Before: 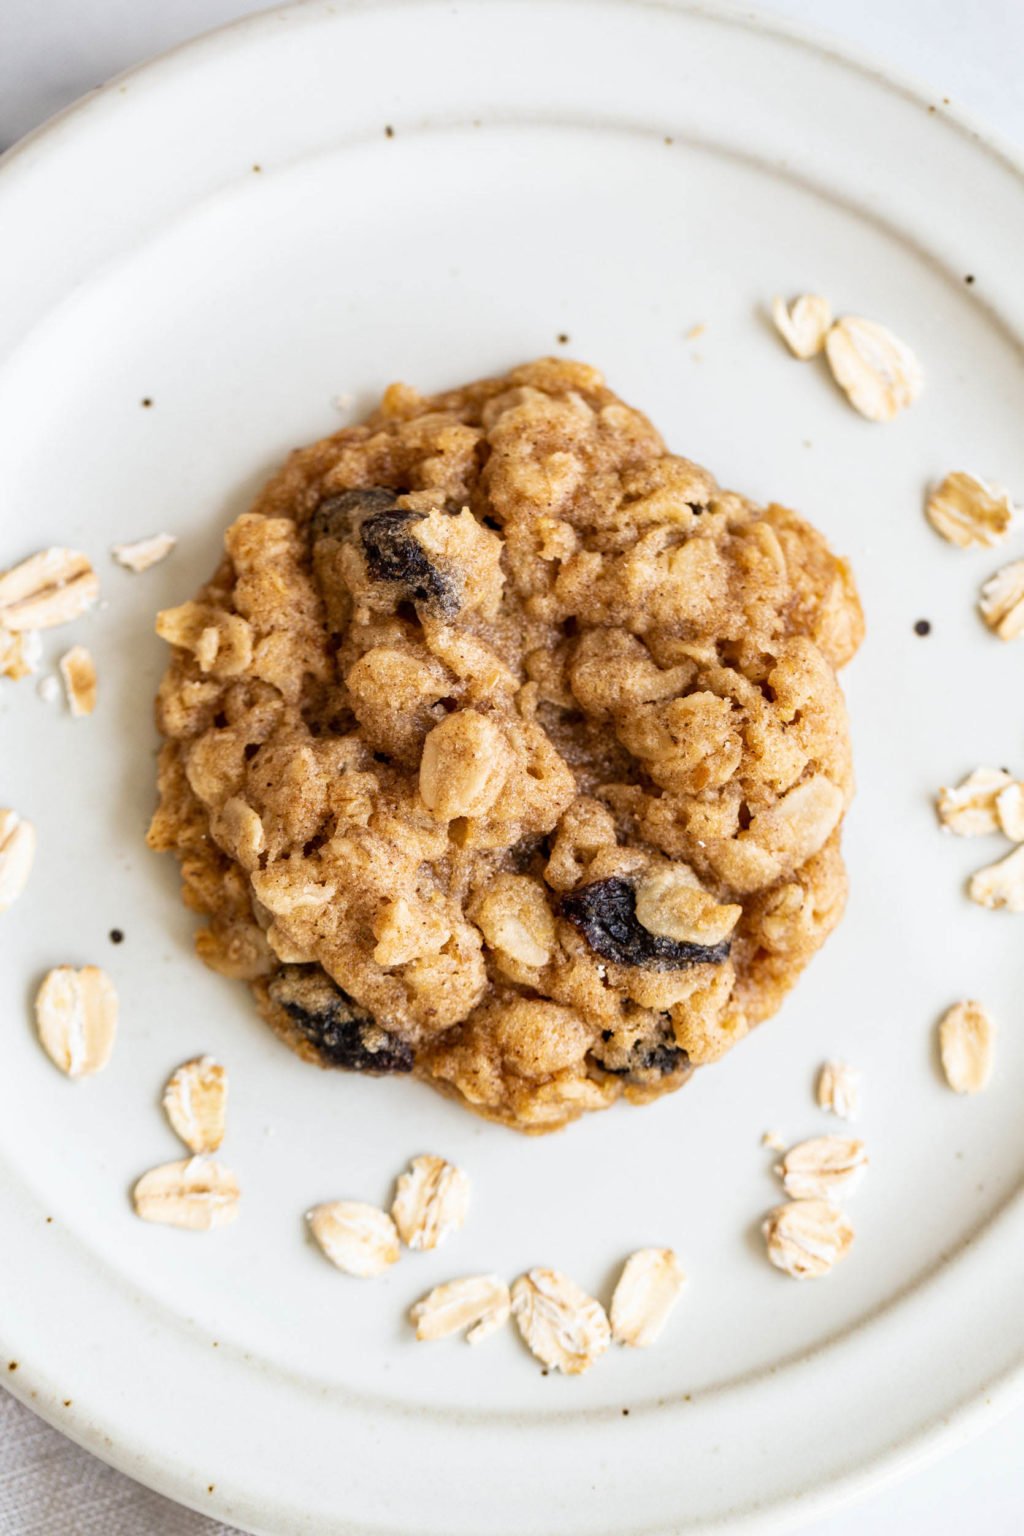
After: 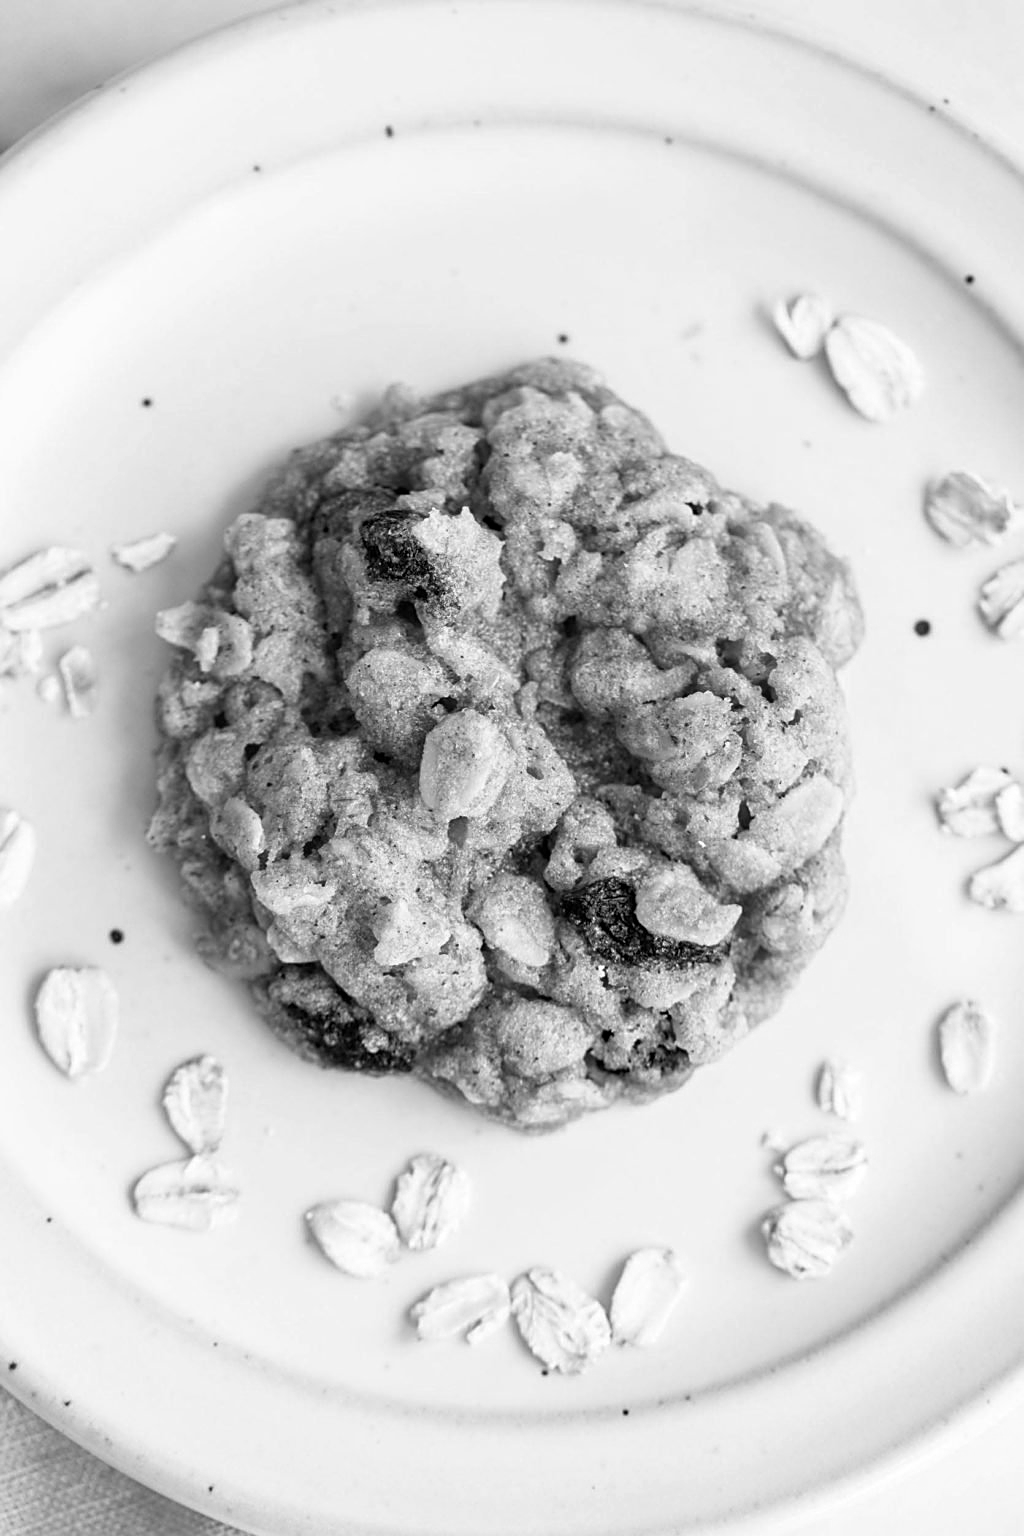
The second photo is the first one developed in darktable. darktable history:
white balance: red 1.045, blue 0.932
tone curve: preserve colors none
monochrome: a 32, b 64, size 2.3, highlights 1
sharpen: on, module defaults
